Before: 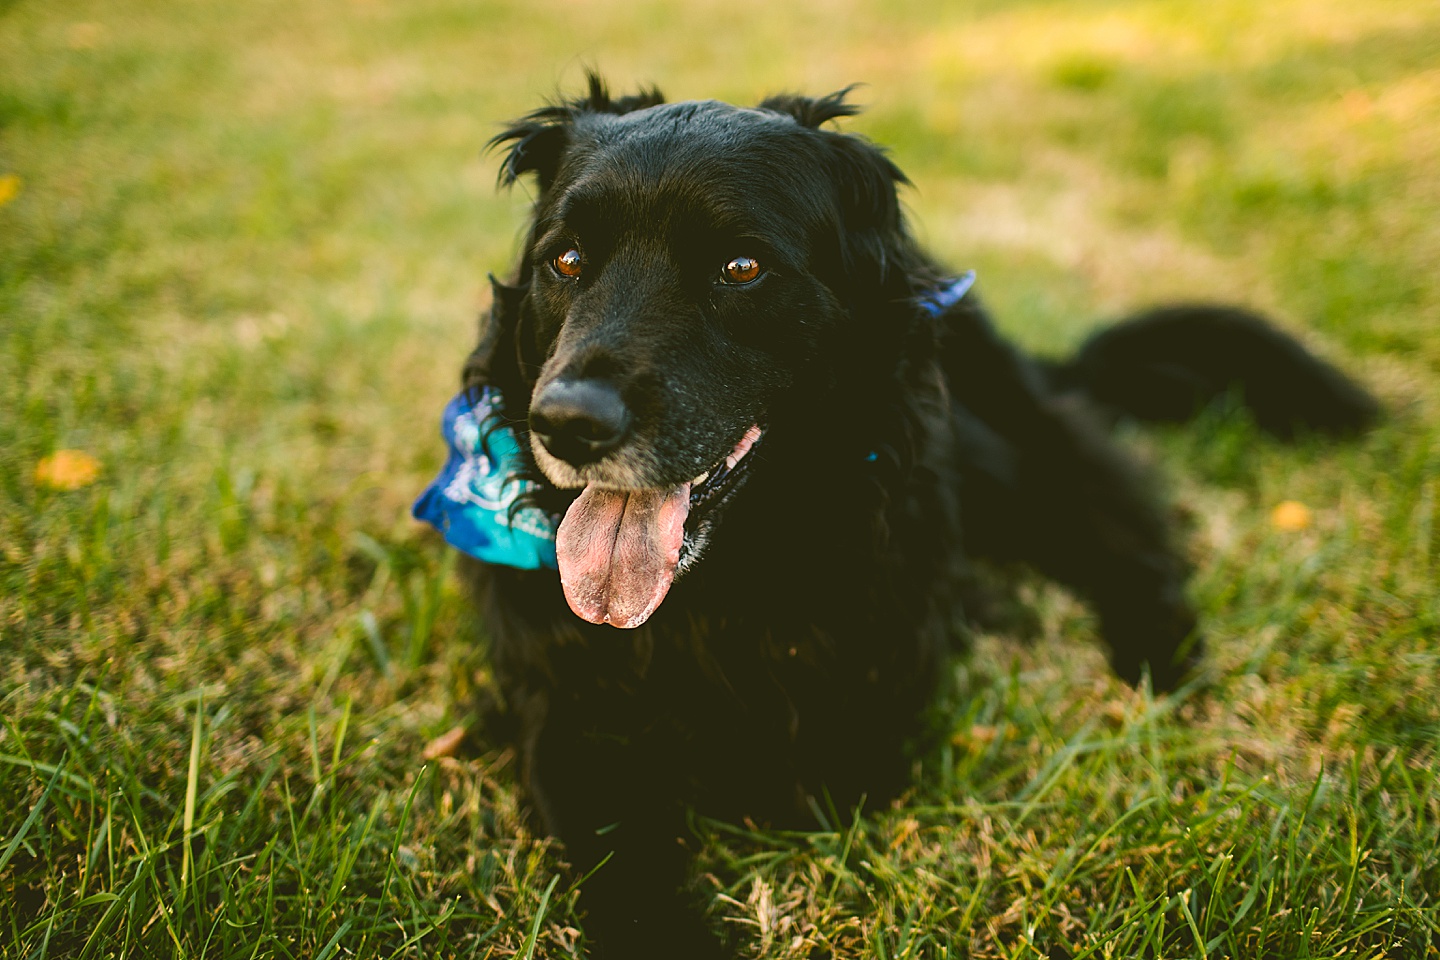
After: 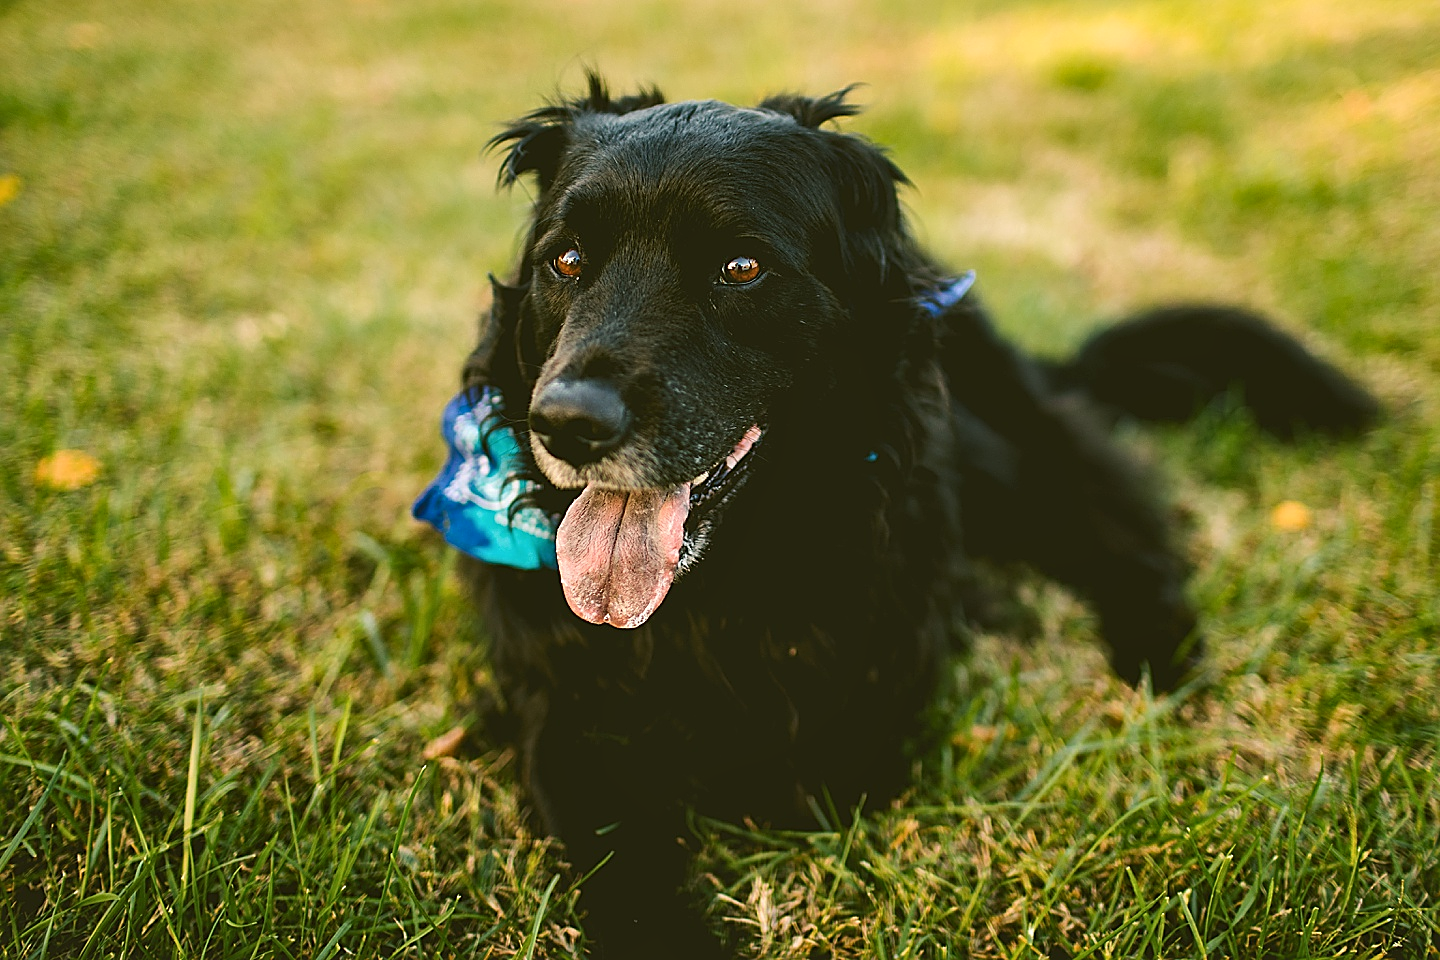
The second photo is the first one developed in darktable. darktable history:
sharpen: on, module defaults
local contrast: mode bilateral grid, contrast 20, coarseness 50, detail 119%, midtone range 0.2
